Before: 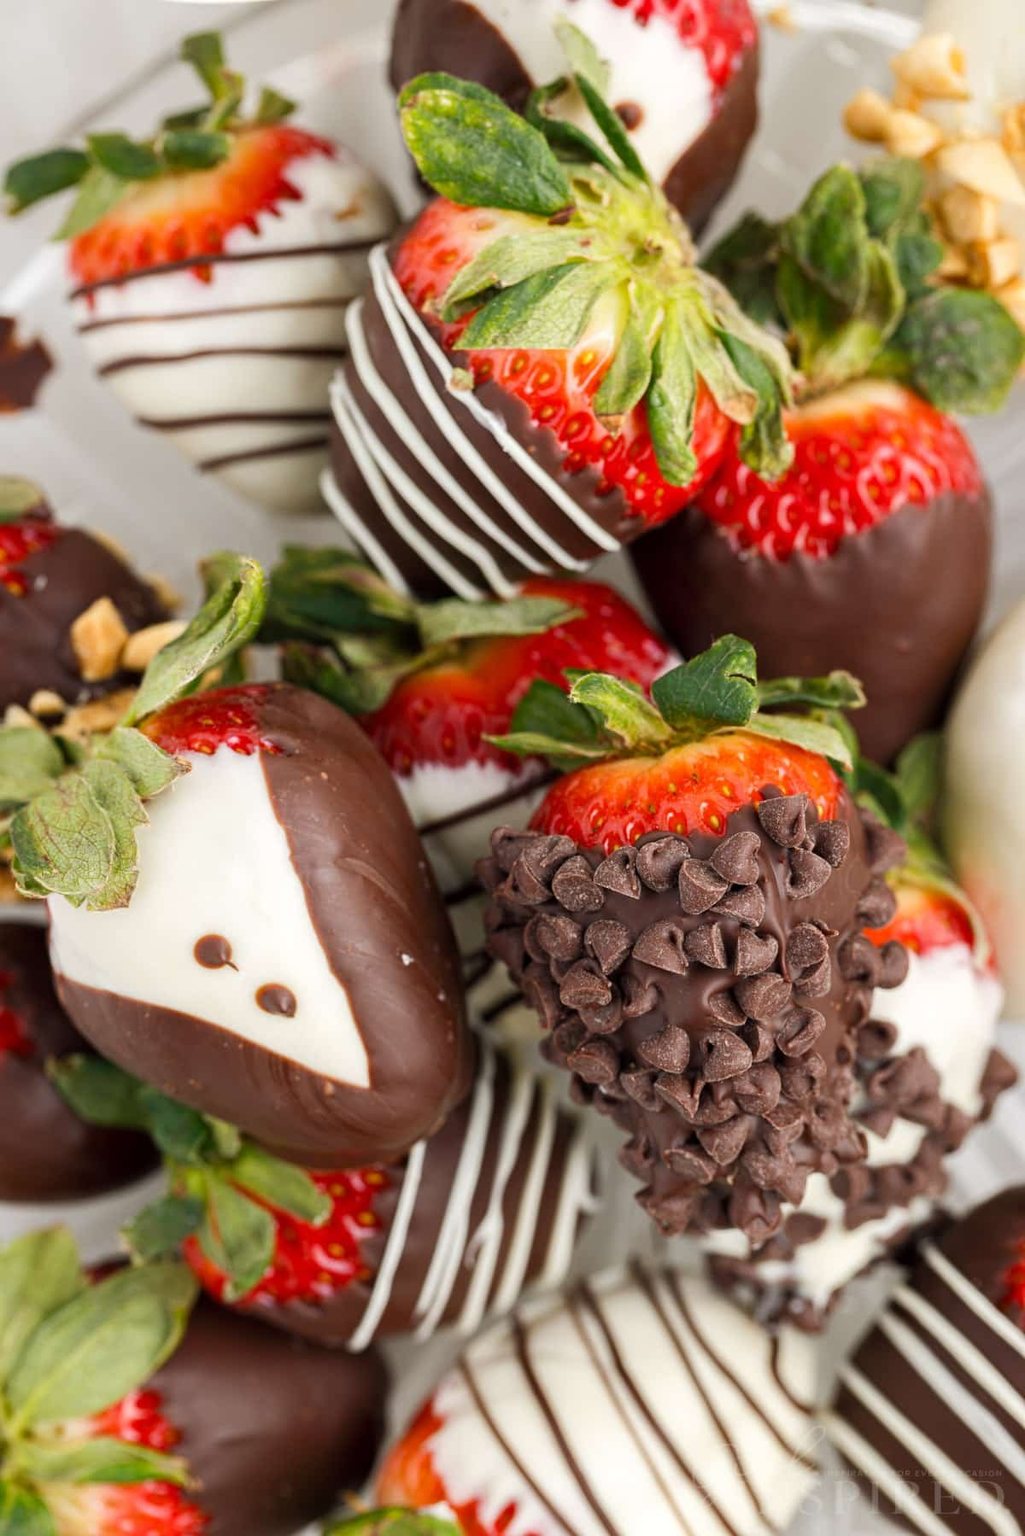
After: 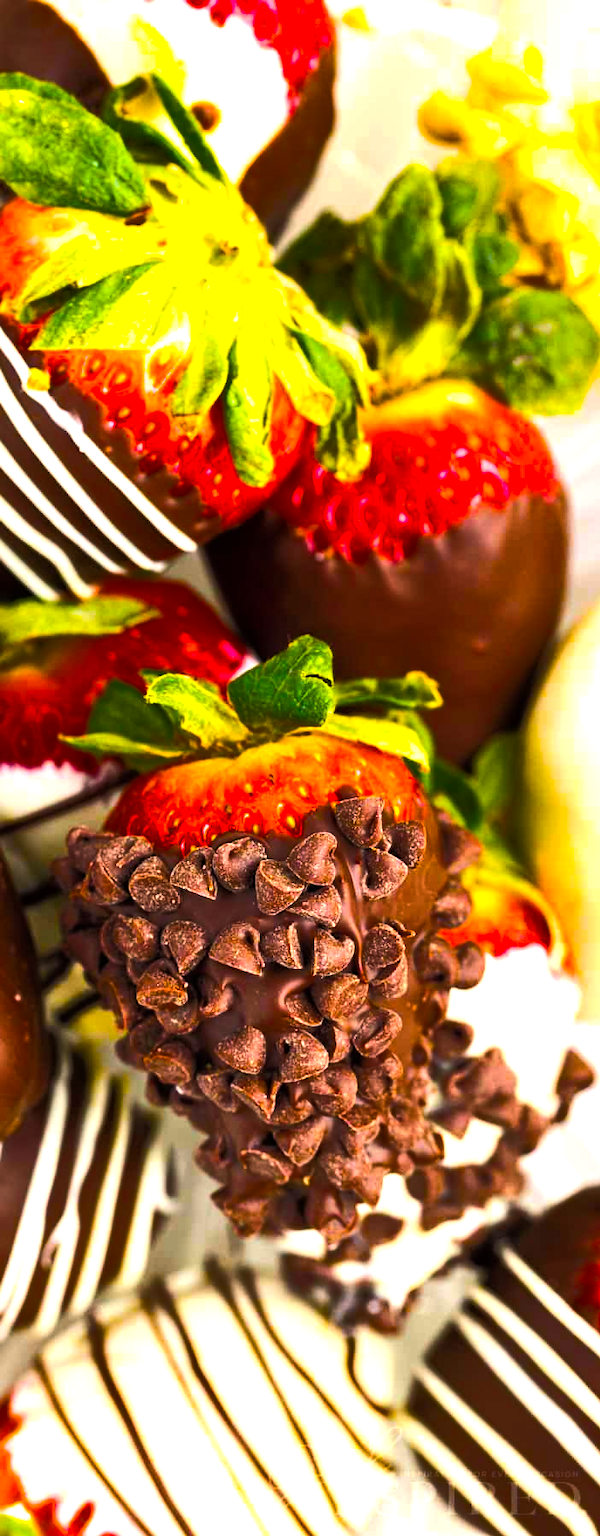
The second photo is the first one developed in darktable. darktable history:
color balance rgb: linear chroma grading › global chroma 40.15%, perceptual saturation grading › global saturation 60.58%, perceptual saturation grading › highlights 20.44%, perceptual saturation grading › shadows -50.36%, perceptual brilliance grading › highlights 2.19%, perceptual brilliance grading › mid-tones -50.36%, perceptual brilliance grading › shadows -50.36%
tone equalizer: -8 EV 0.001 EV, -7 EV -0.004 EV, -6 EV 0.009 EV, -5 EV 0.032 EV, -4 EV 0.276 EV, -3 EV 0.644 EV, -2 EV 0.584 EV, -1 EV 0.187 EV, +0 EV 0.024 EV
crop: left 41.402%
exposure: black level correction 0, exposure 1 EV, compensate exposure bias true, compensate highlight preservation false
